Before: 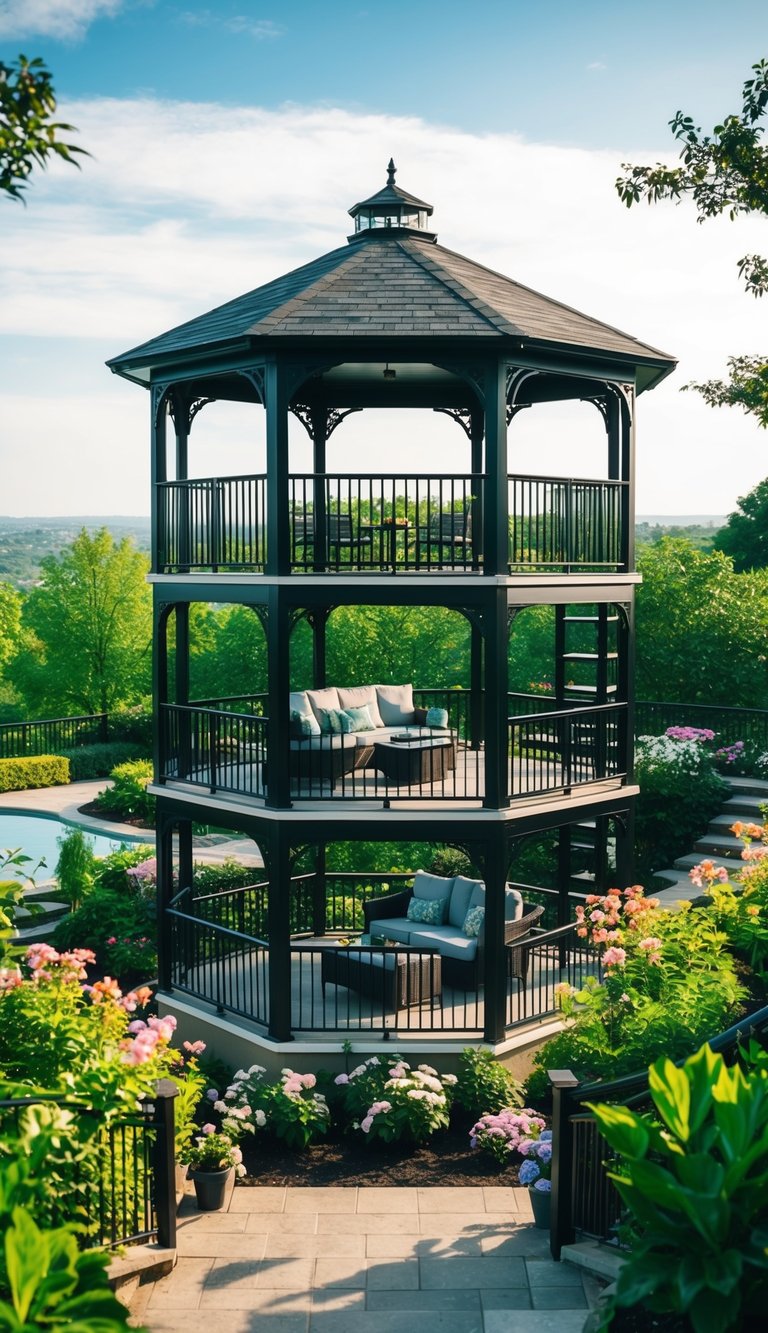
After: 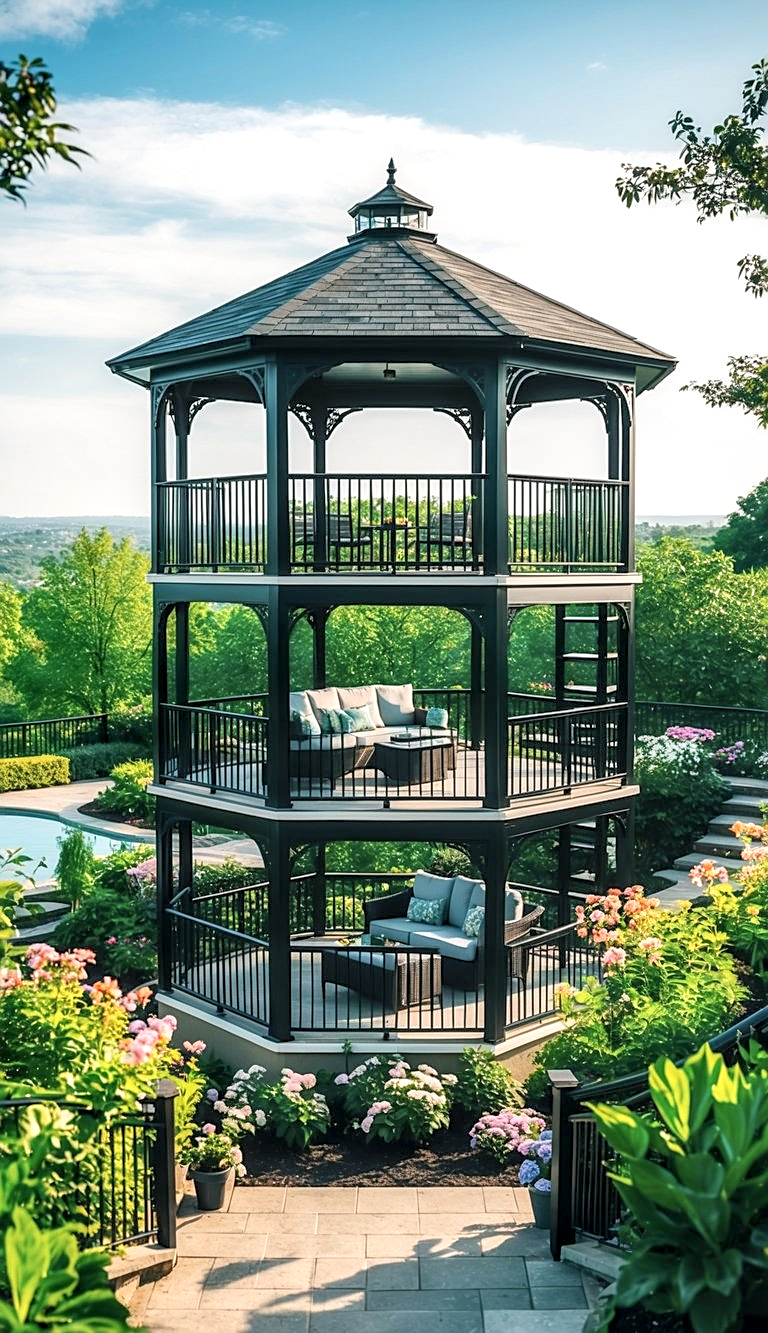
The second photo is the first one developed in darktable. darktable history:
sharpen: amount 0.495
contrast brightness saturation: brightness 0.146
local contrast: detail 150%
